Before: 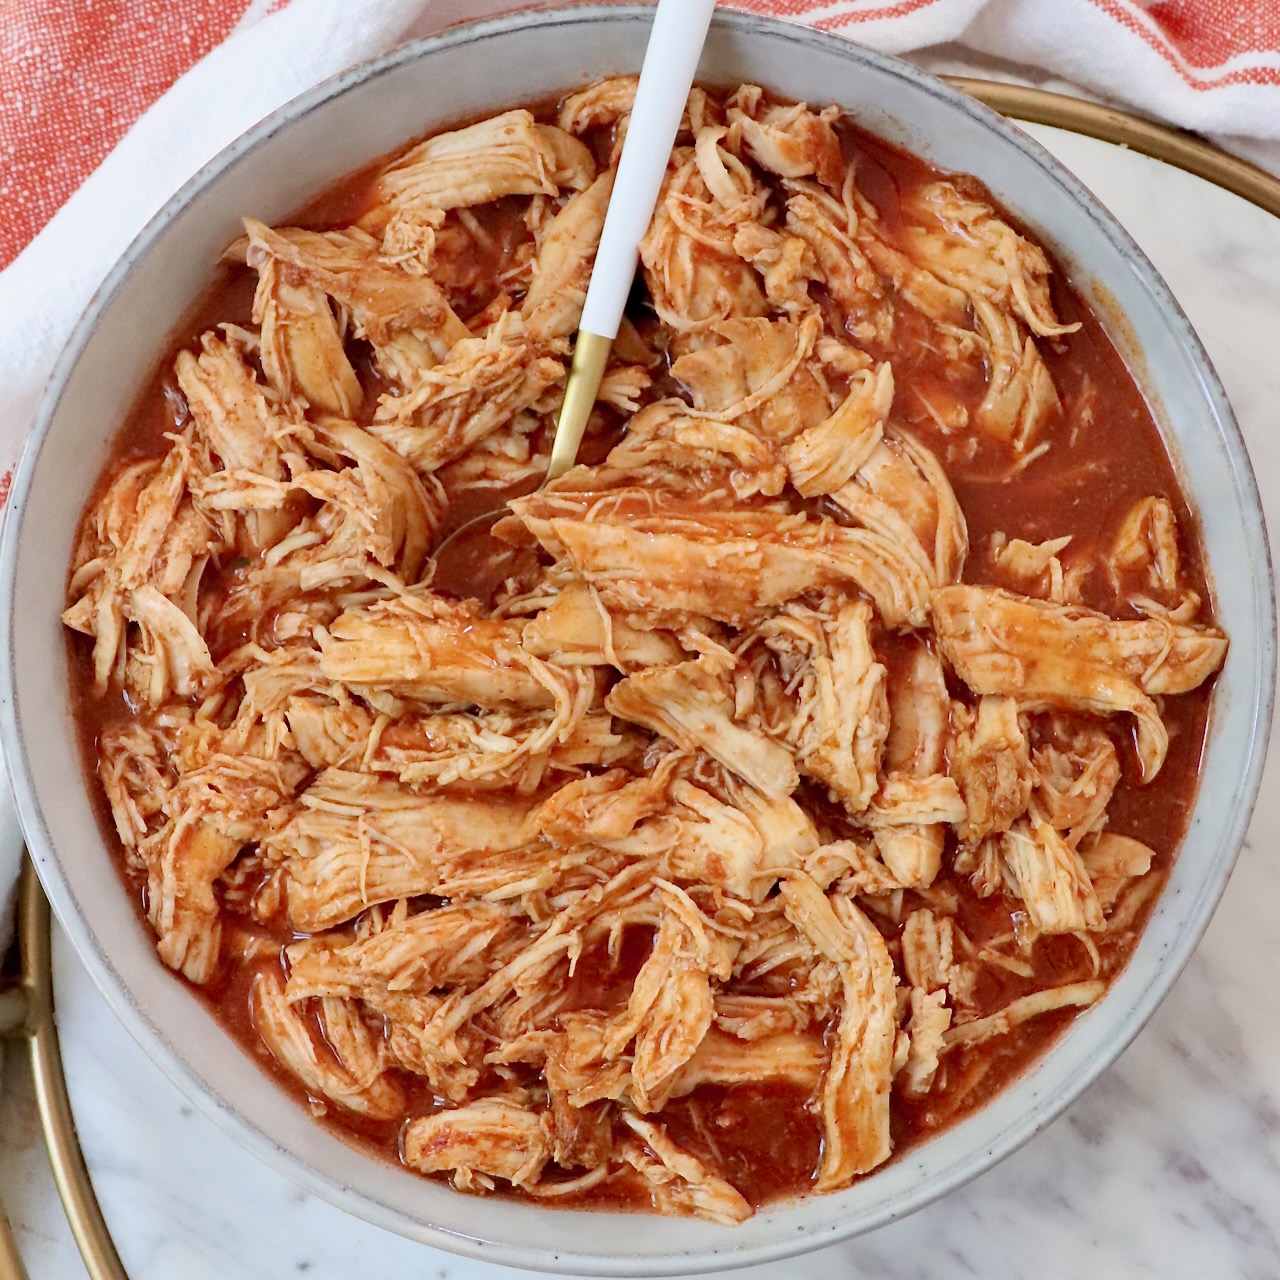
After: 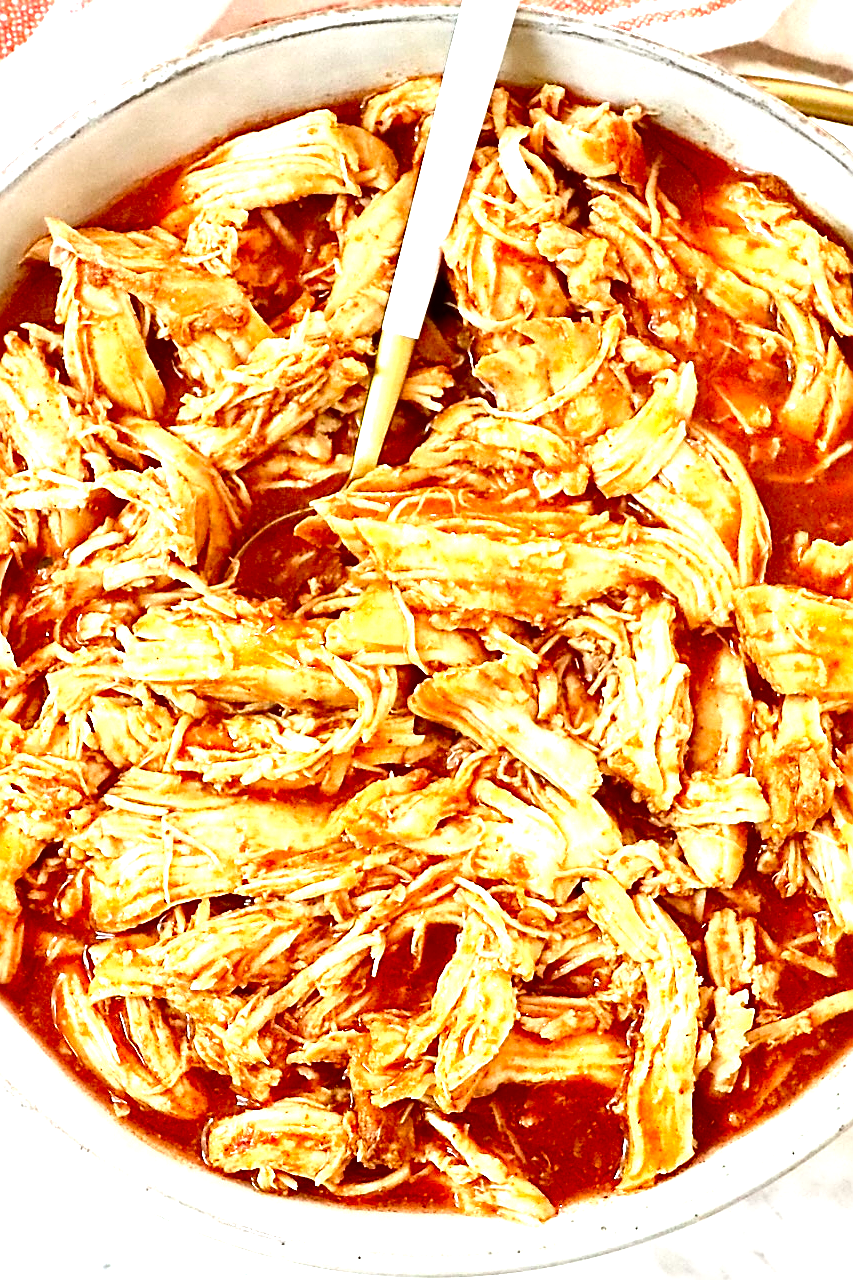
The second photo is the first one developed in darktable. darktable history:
sharpen: amount 0.75
contrast brightness saturation: contrast 0.07, brightness -0.14, saturation 0.11
exposure: black level correction 0, exposure 1.5 EV, compensate highlight preservation false
color correction: highlights a* -1.43, highlights b* 10.12, shadows a* 0.395, shadows b* 19.35
crop and rotate: left 15.446%, right 17.836%
